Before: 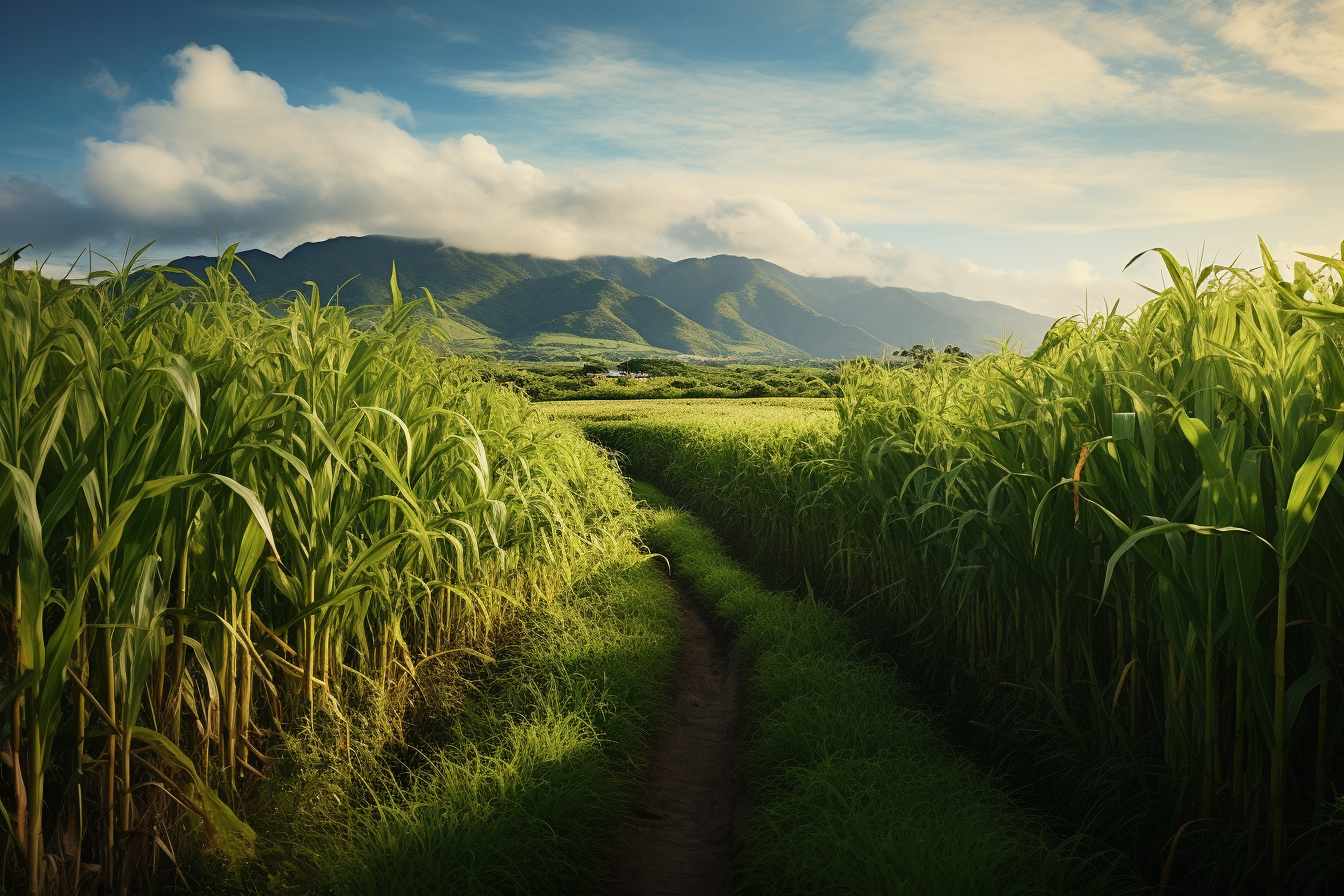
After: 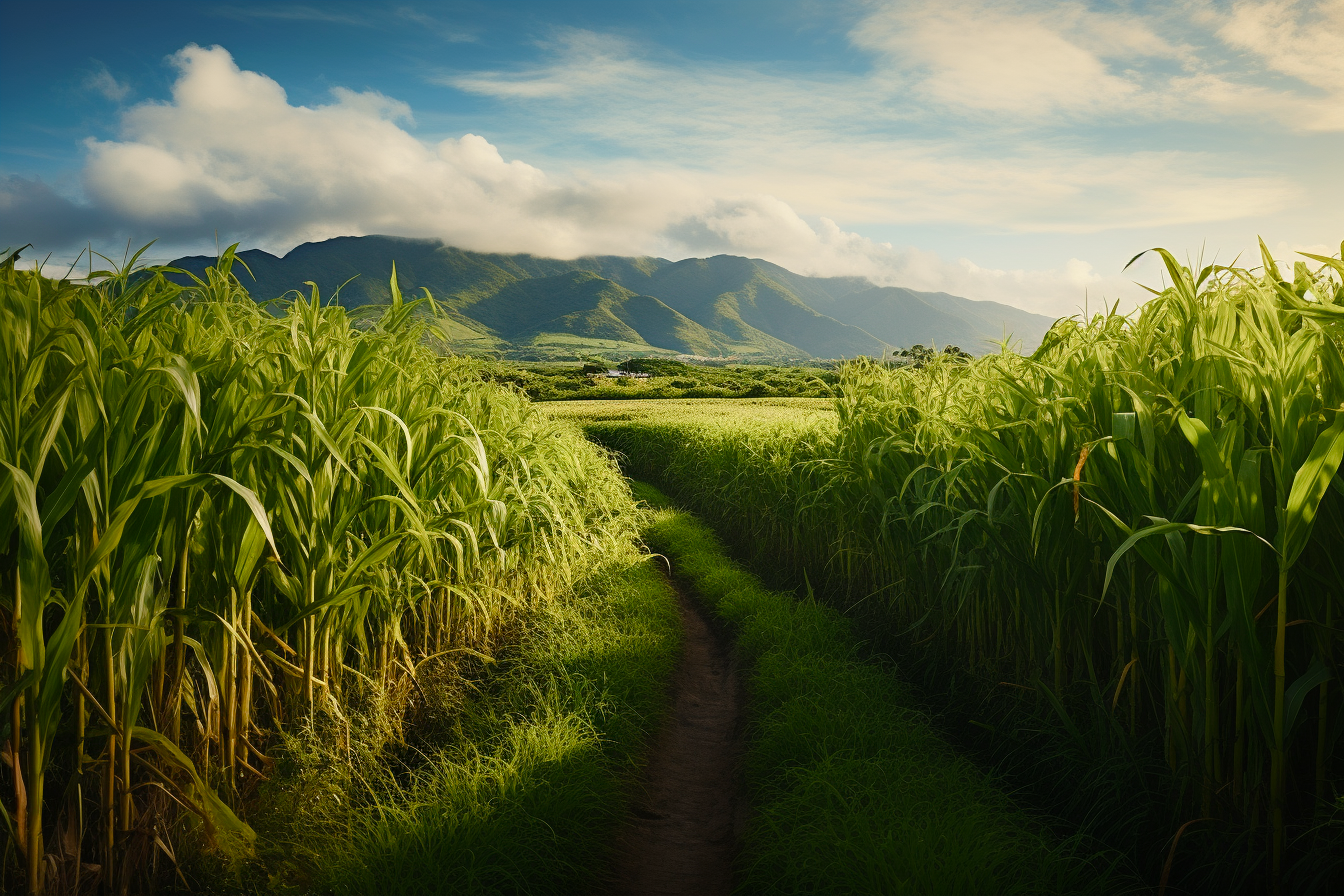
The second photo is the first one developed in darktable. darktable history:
color balance rgb: perceptual saturation grading › global saturation 0.343%, perceptual saturation grading › highlights -9.408%, perceptual saturation grading › mid-tones 18.052%, perceptual saturation grading › shadows 28.542%
